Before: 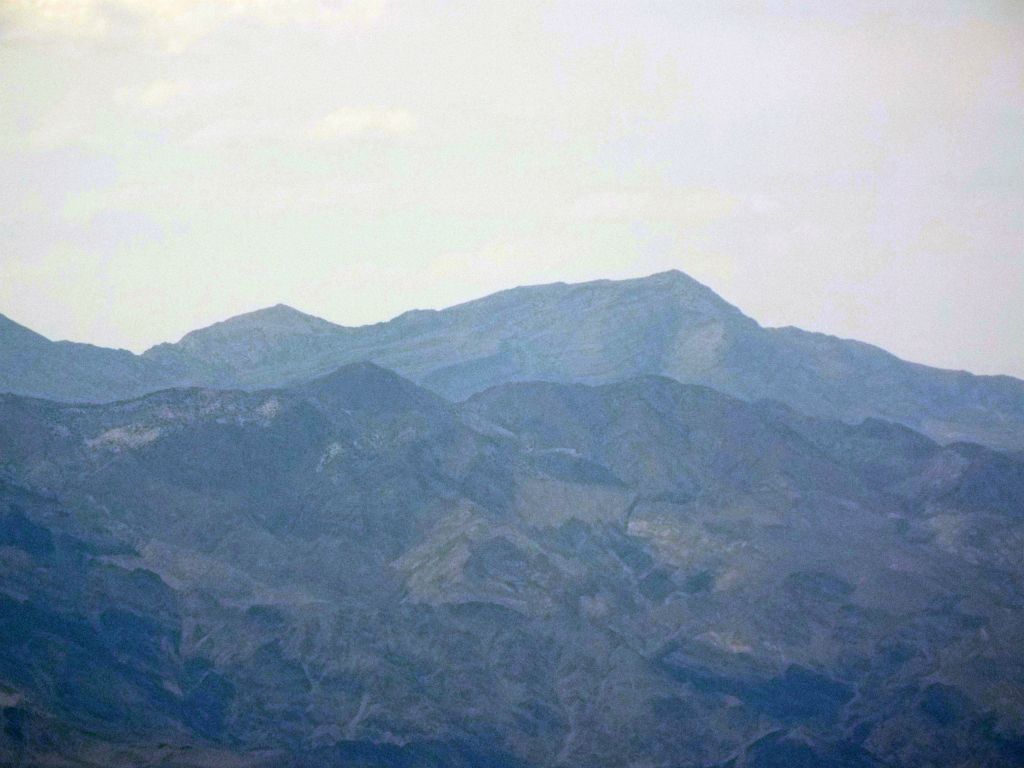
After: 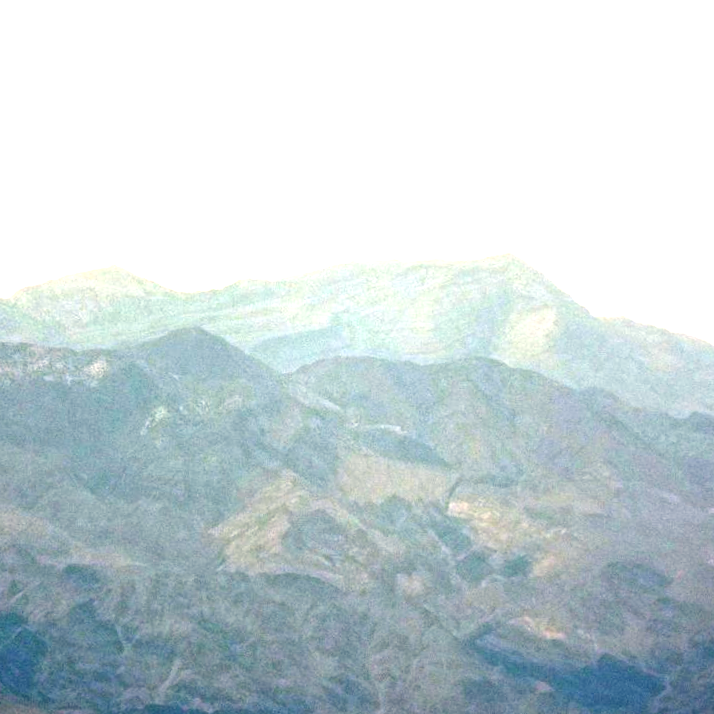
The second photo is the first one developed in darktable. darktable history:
exposure: black level correction 0, exposure 1.45 EV, compensate exposure bias true, compensate highlight preservation false
white balance: red 1.123, blue 0.83
crop and rotate: angle -3.27°, left 14.277%, top 0.028%, right 10.766%, bottom 0.028%
